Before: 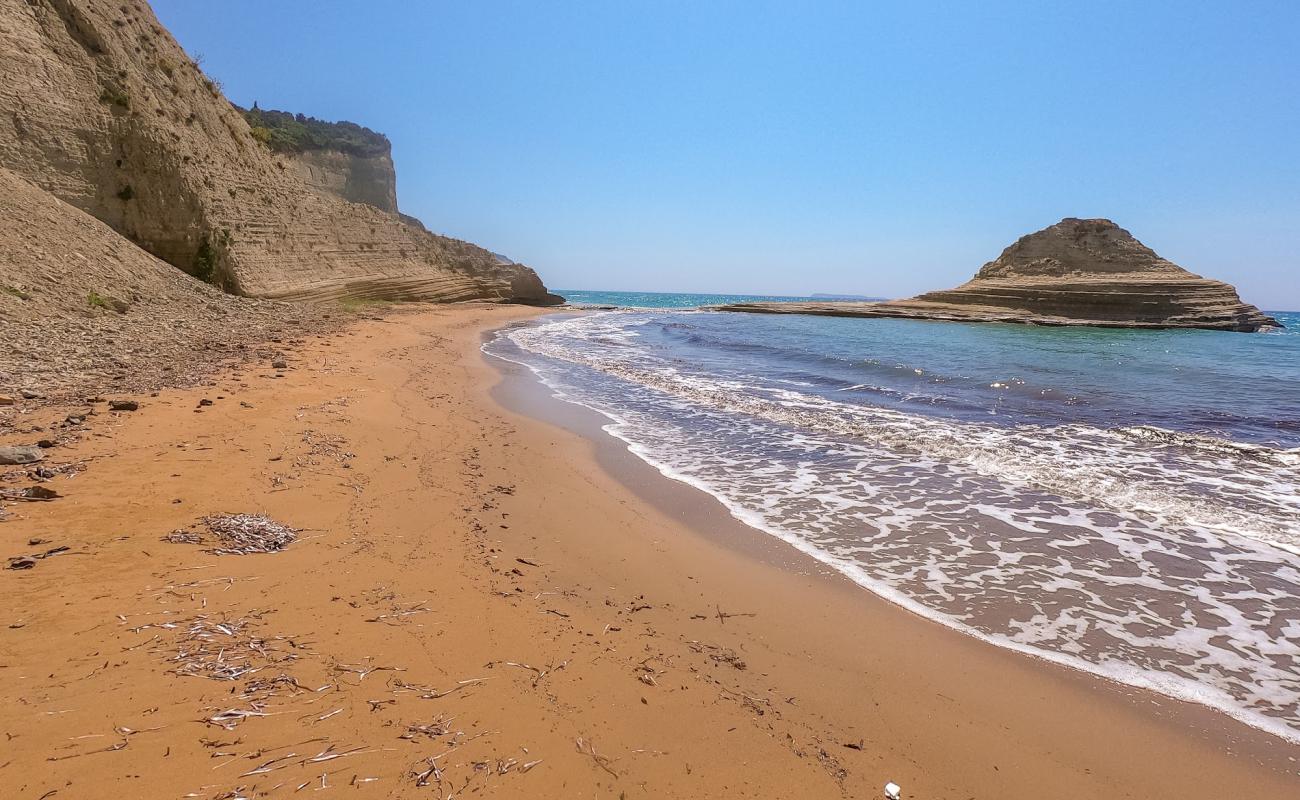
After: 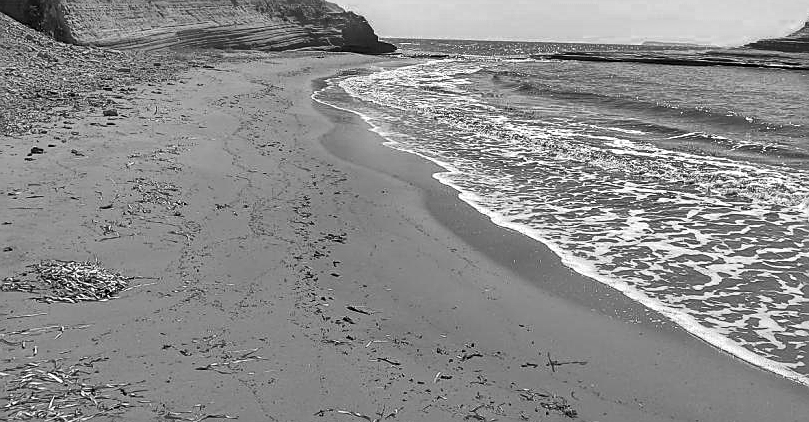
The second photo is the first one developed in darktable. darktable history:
color zones: curves: ch0 [(0, 0.613) (0.01, 0.613) (0.245, 0.448) (0.498, 0.529) (0.642, 0.665) (0.879, 0.777) (0.99, 0.613)]; ch1 [(0, 0) (0.143, 0) (0.286, 0) (0.429, 0) (0.571, 0) (0.714, 0) (0.857, 0)]
sharpen: on, module defaults
tone curve: curves: ch0 [(0, 0) (0.339, 0.306) (0.687, 0.706) (1, 1)], color space Lab, linked channels, preserve colors none
crop: left 13.035%, top 31.521%, right 24.723%, bottom 15.648%
shadows and highlights: shadows 20.89, highlights -82.05, soften with gaussian
haze removal: compatibility mode true, adaptive false
